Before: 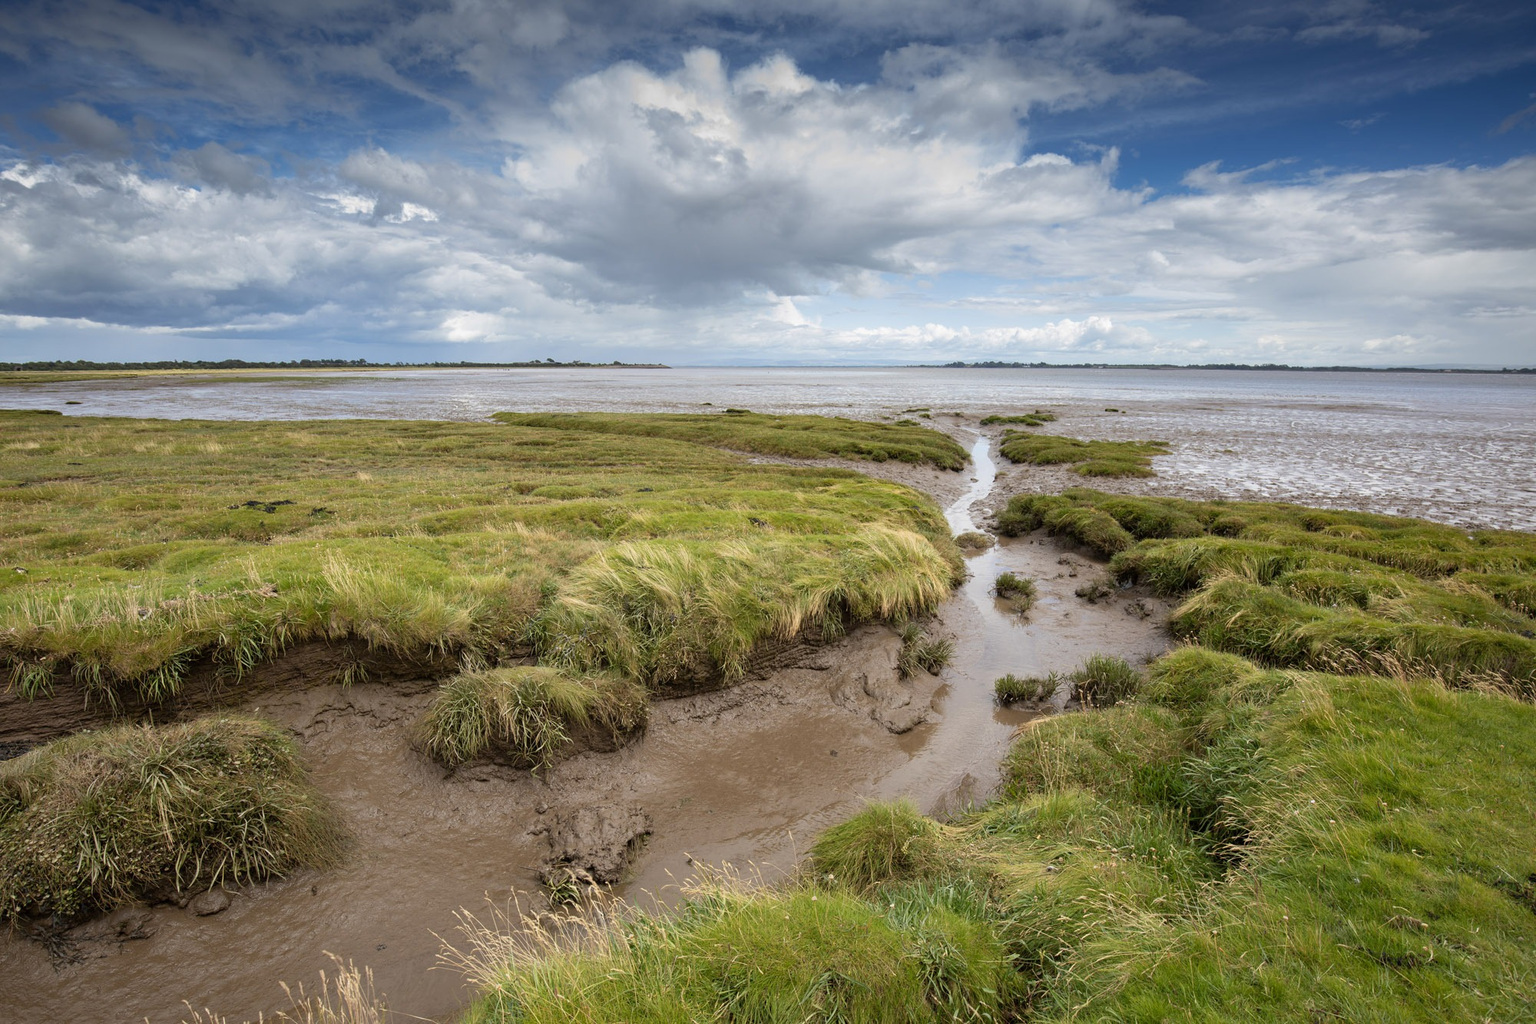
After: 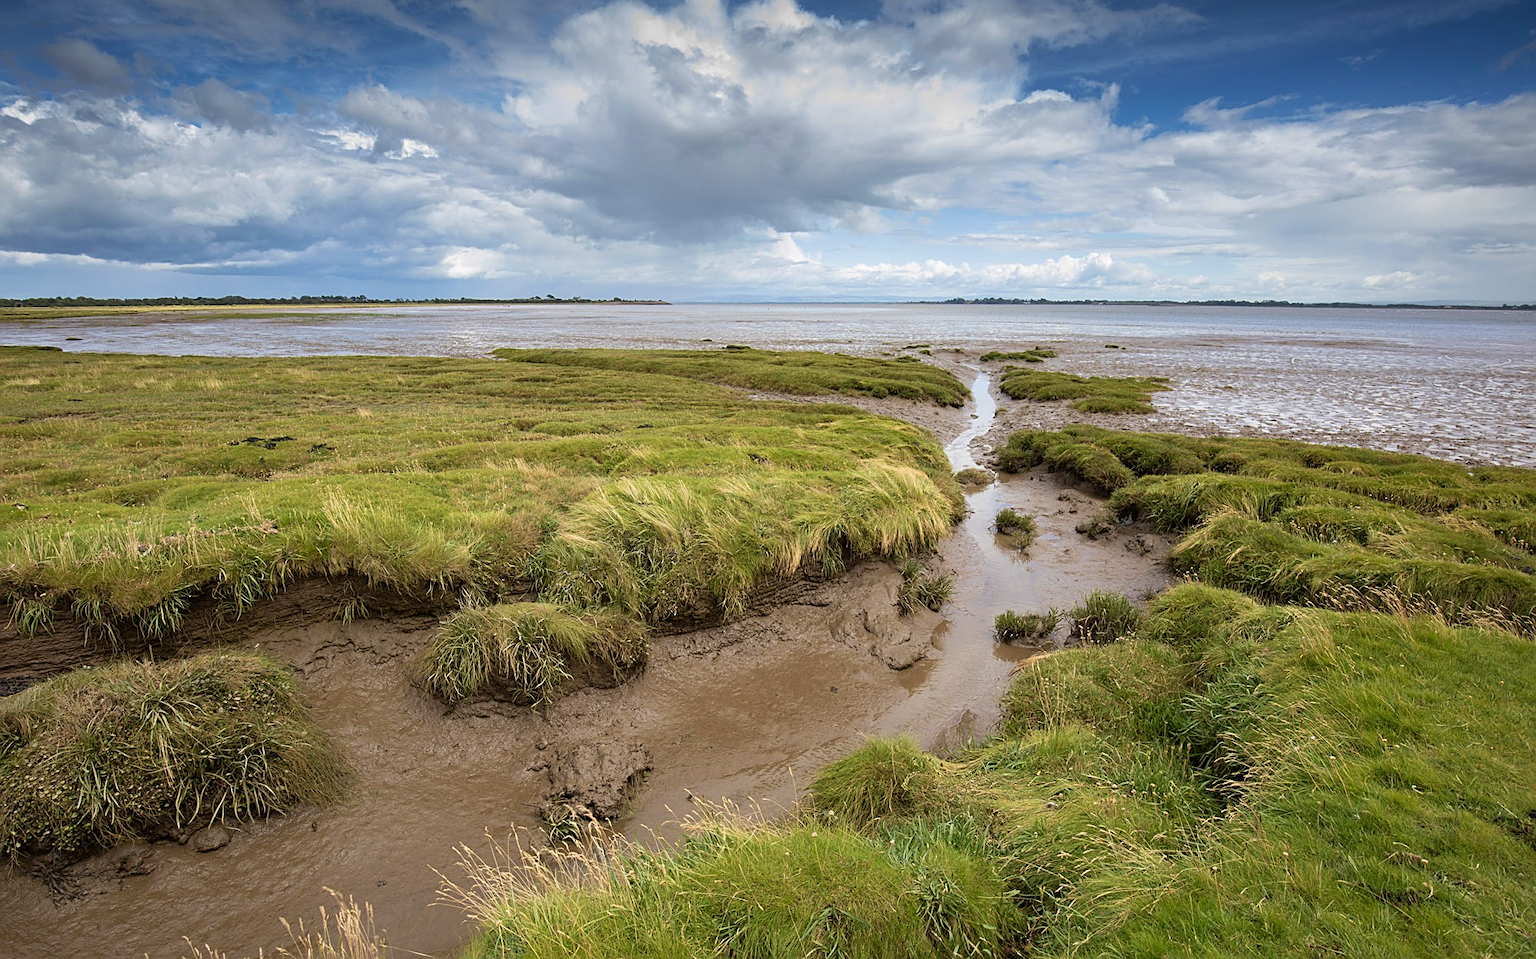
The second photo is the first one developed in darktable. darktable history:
velvia: strength 30.13%
crop and rotate: top 6.266%
sharpen: on, module defaults
